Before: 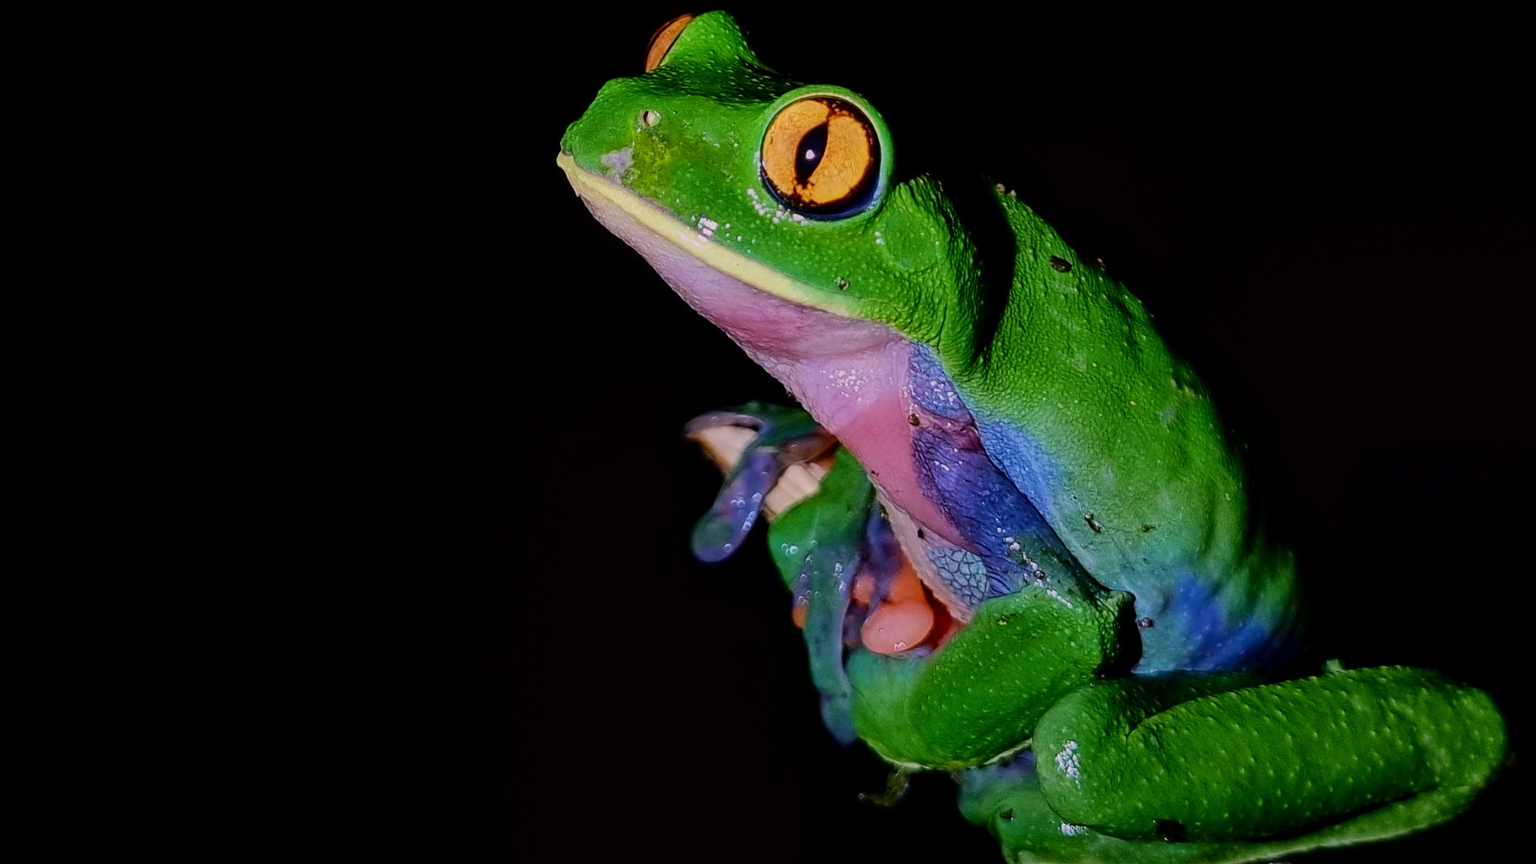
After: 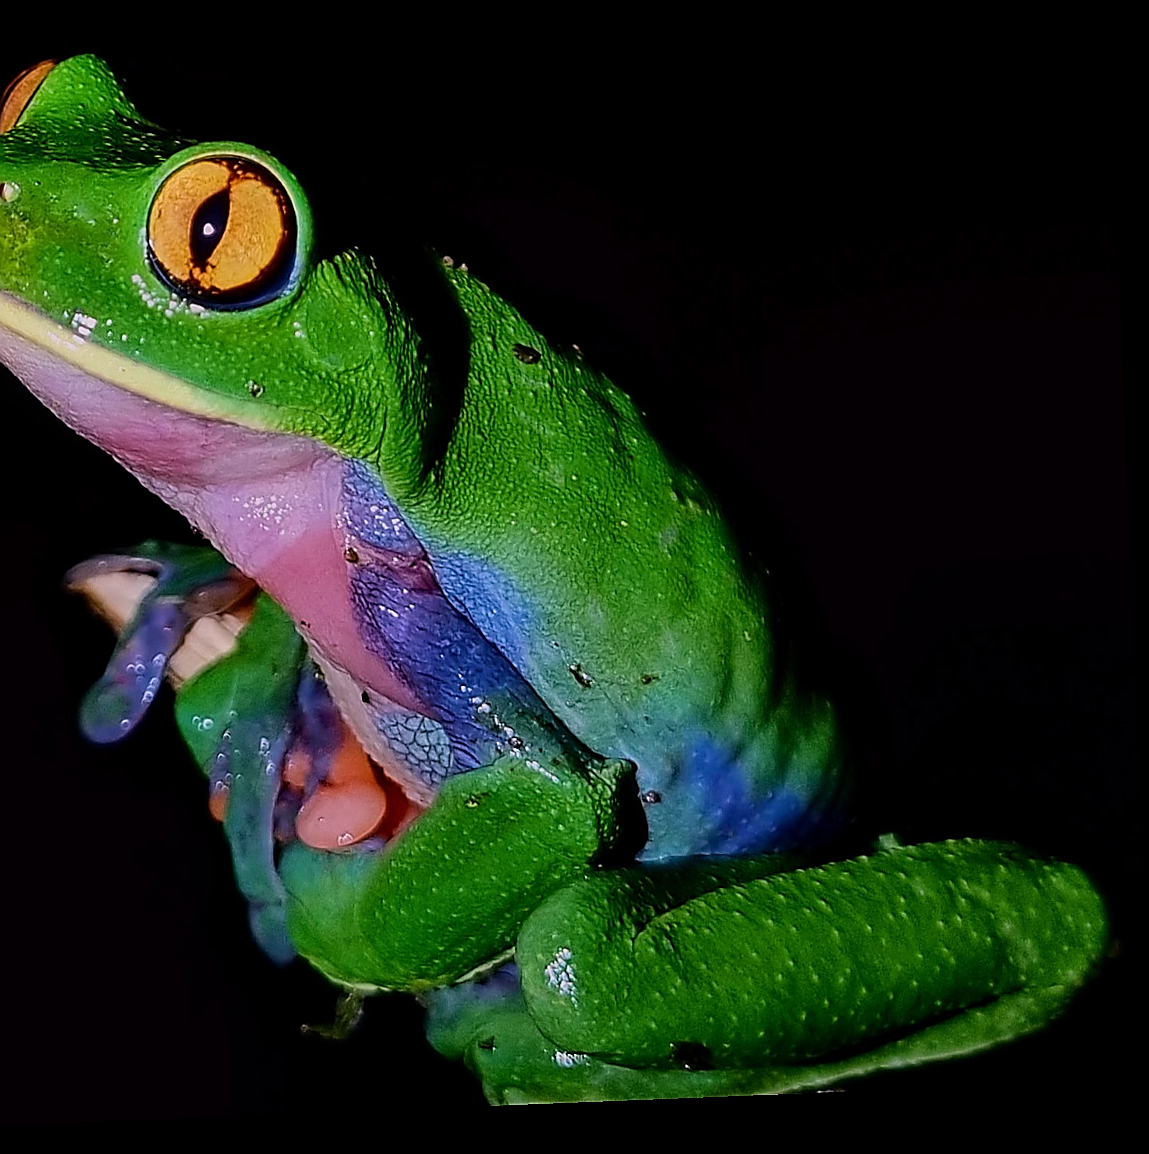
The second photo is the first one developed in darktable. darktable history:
rotate and perspective: rotation -2.29°, automatic cropping off
sharpen: radius 1.4, amount 1.25, threshold 0.7
crop: left 41.402%
